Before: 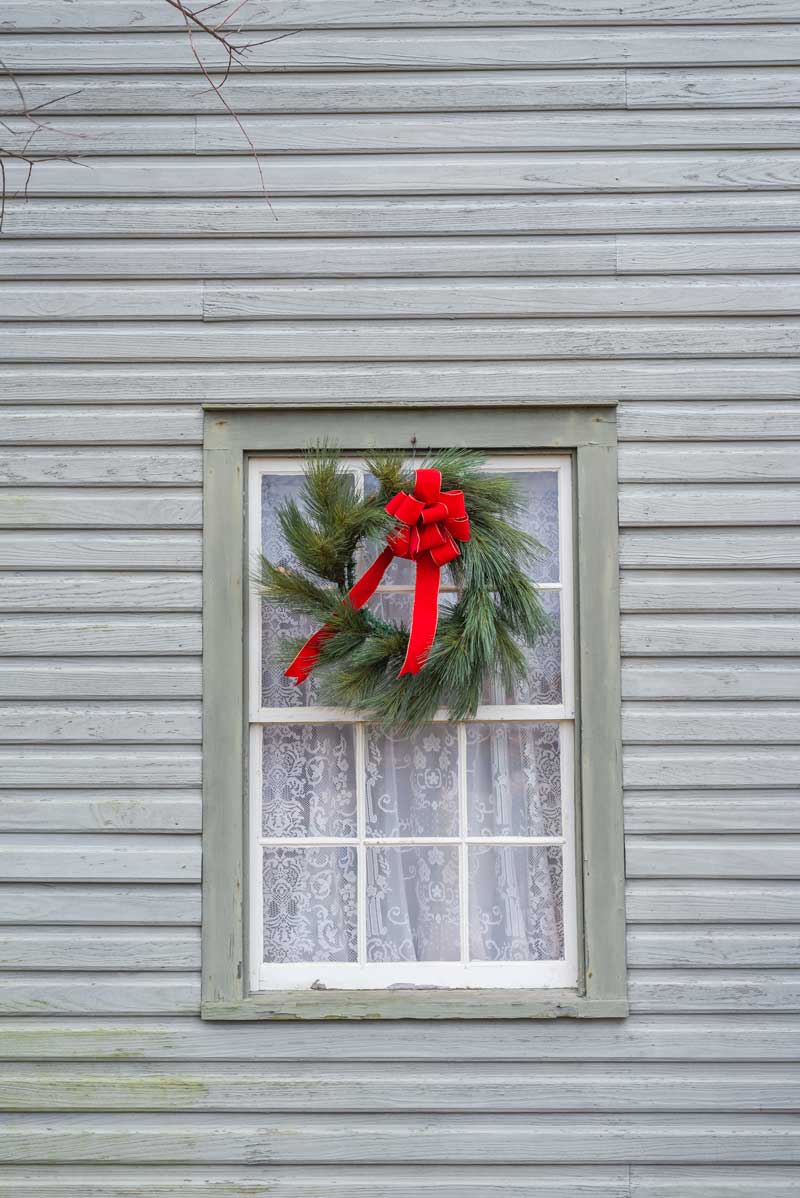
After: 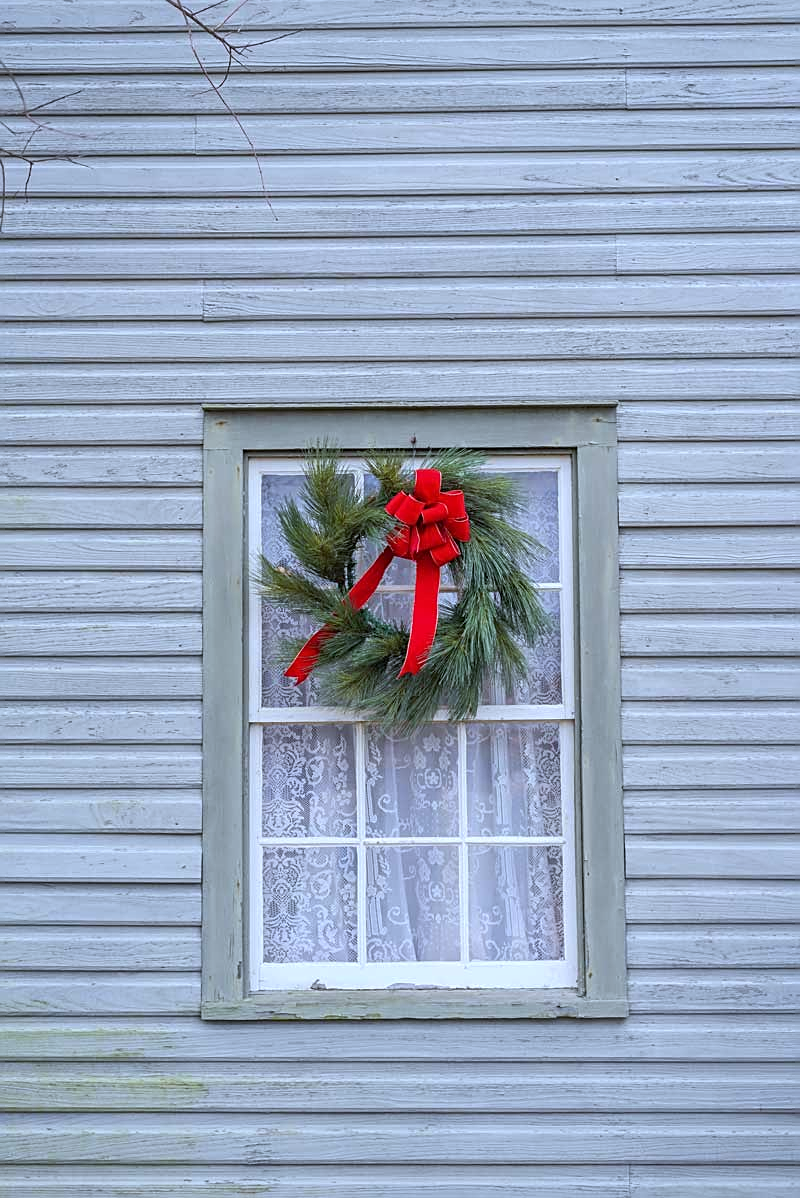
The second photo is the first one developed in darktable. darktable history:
sharpen: on, module defaults
white balance: red 0.926, green 1.003, blue 1.133
